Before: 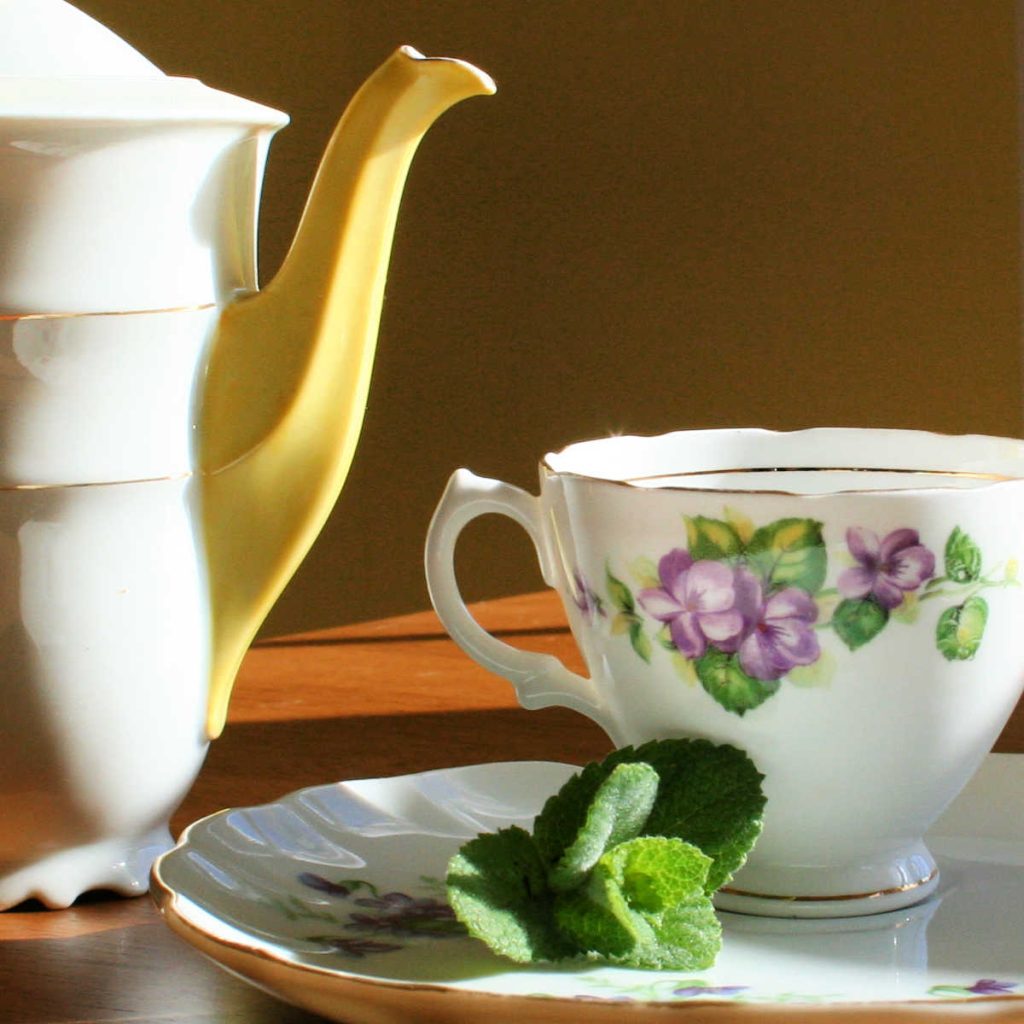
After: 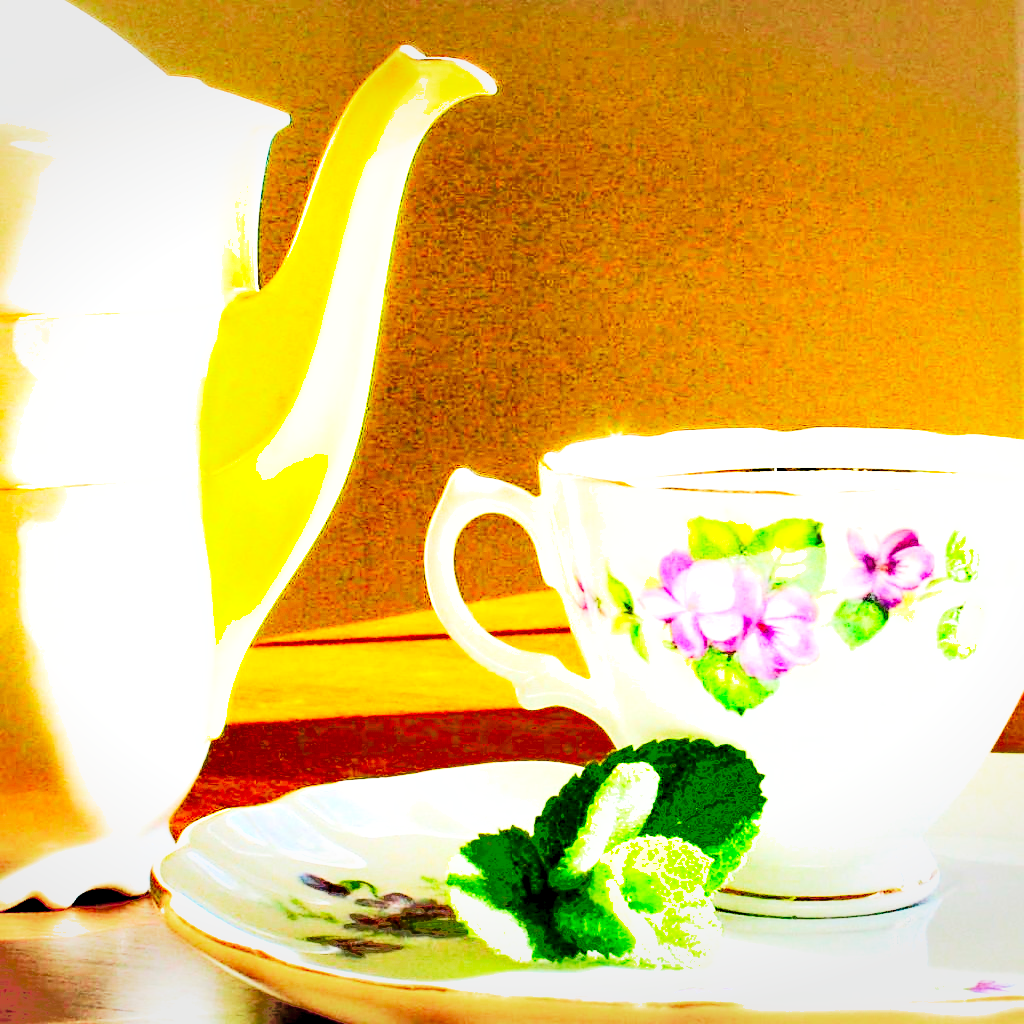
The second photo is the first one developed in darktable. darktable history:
vignetting: fall-off start 99.59%, brightness -0.188, saturation -0.301, width/height ratio 1.324
base curve: curves: ch0 [(0, 0) (0.032, 0.037) (0.105, 0.228) (0.435, 0.76) (0.856, 0.983) (1, 1)], preserve colors none
haze removal: strength 0.133, distance 0.245, adaptive false
exposure: black level correction 0.009, exposure 1.433 EV, compensate highlight preservation false
tone equalizer: -7 EV 0.159 EV, -6 EV 0.628 EV, -5 EV 1.18 EV, -4 EV 1.31 EV, -3 EV 1.12 EV, -2 EV 0.6 EV, -1 EV 0.15 EV, edges refinement/feathering 500, mask exposure compensation -1.57 EV, preserve details no
shadows and highlights: shadows -18.29, highlights -73.13
contrast brightness saturation: contrast 0.204, brightness 0.165, saturation 0.226
sharpen: radius 1.817, amount 0.39, threshold 1.473
